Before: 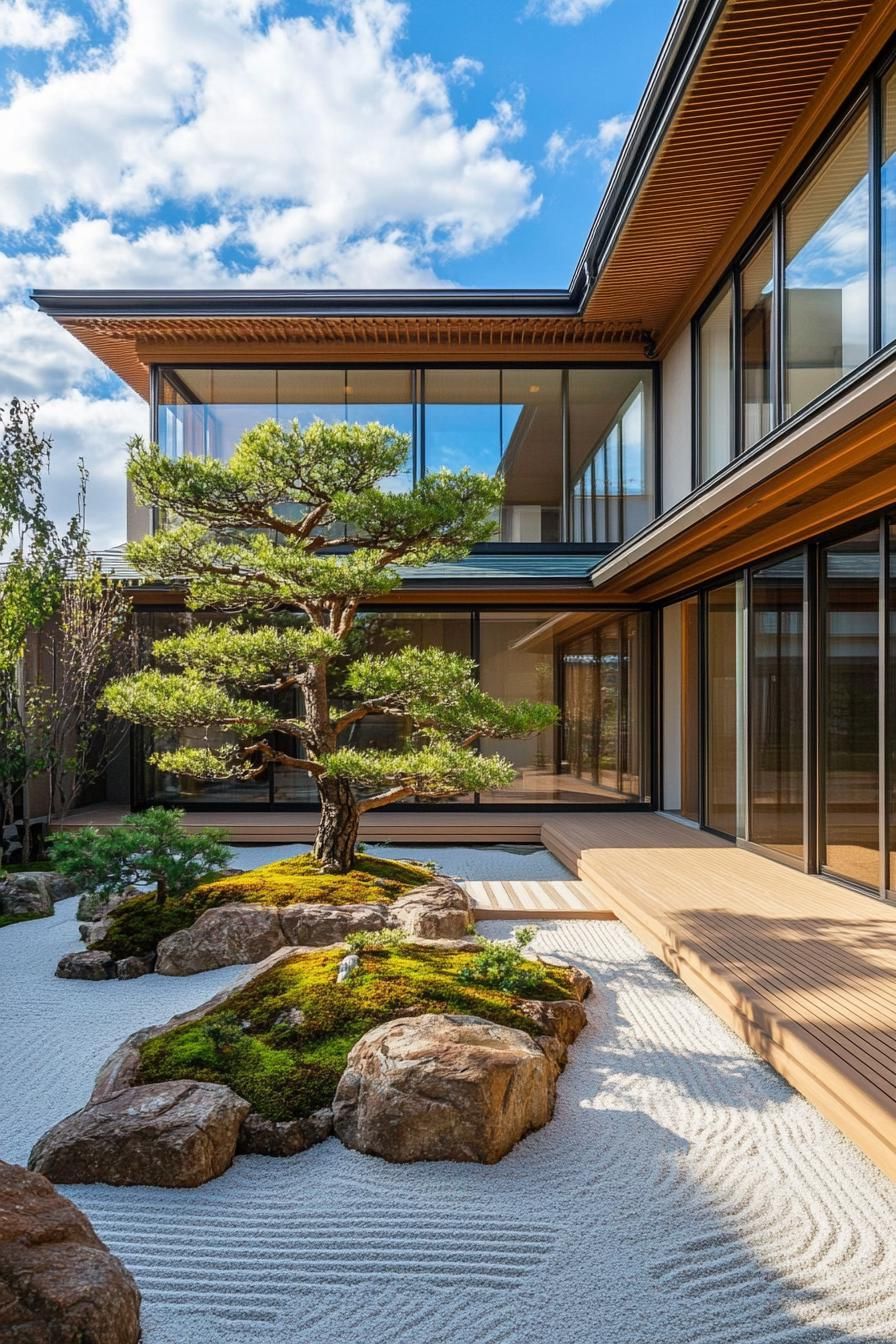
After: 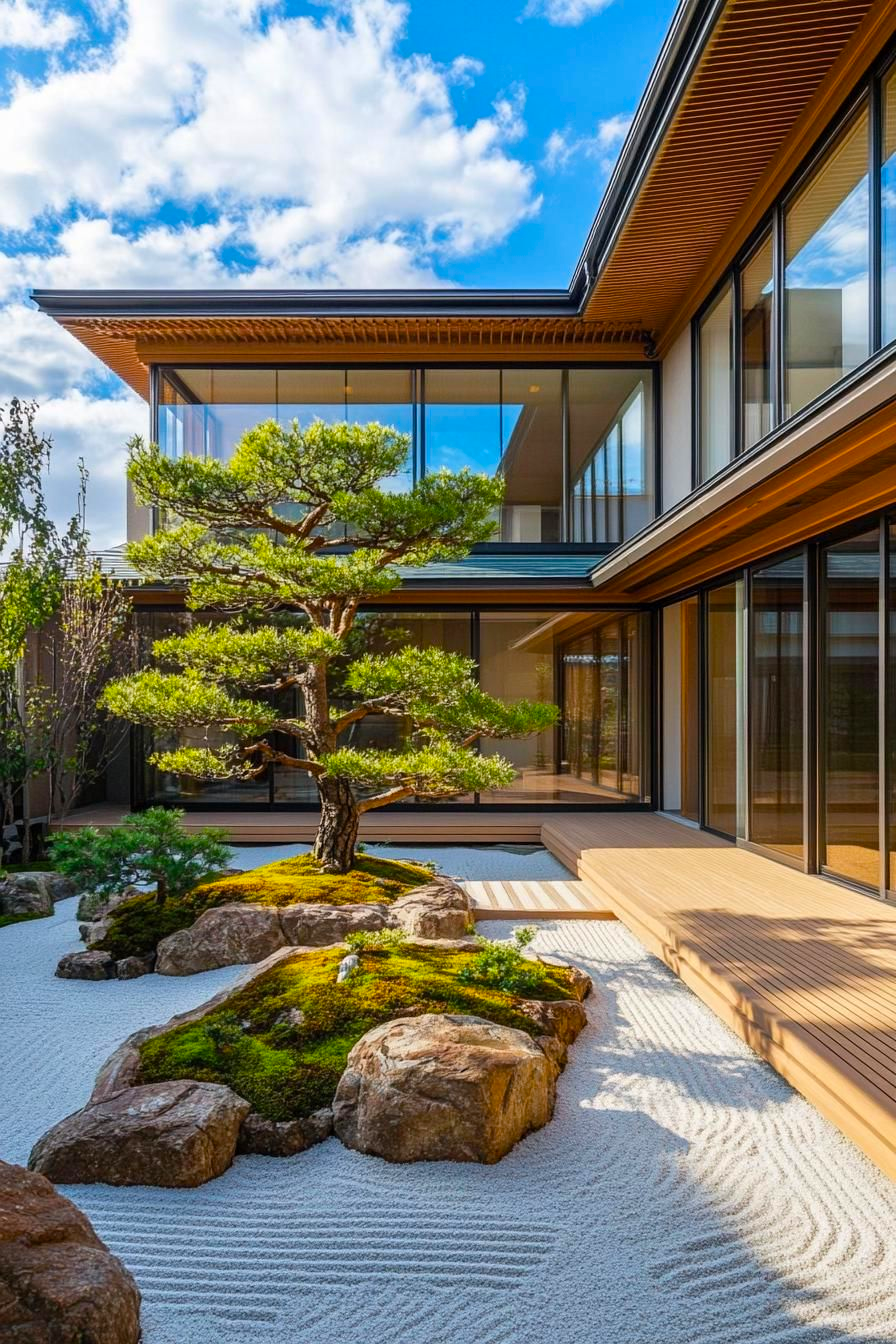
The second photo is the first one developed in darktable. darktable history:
color balance rgb: perceptual saturation grading › global saturation 29.673%
